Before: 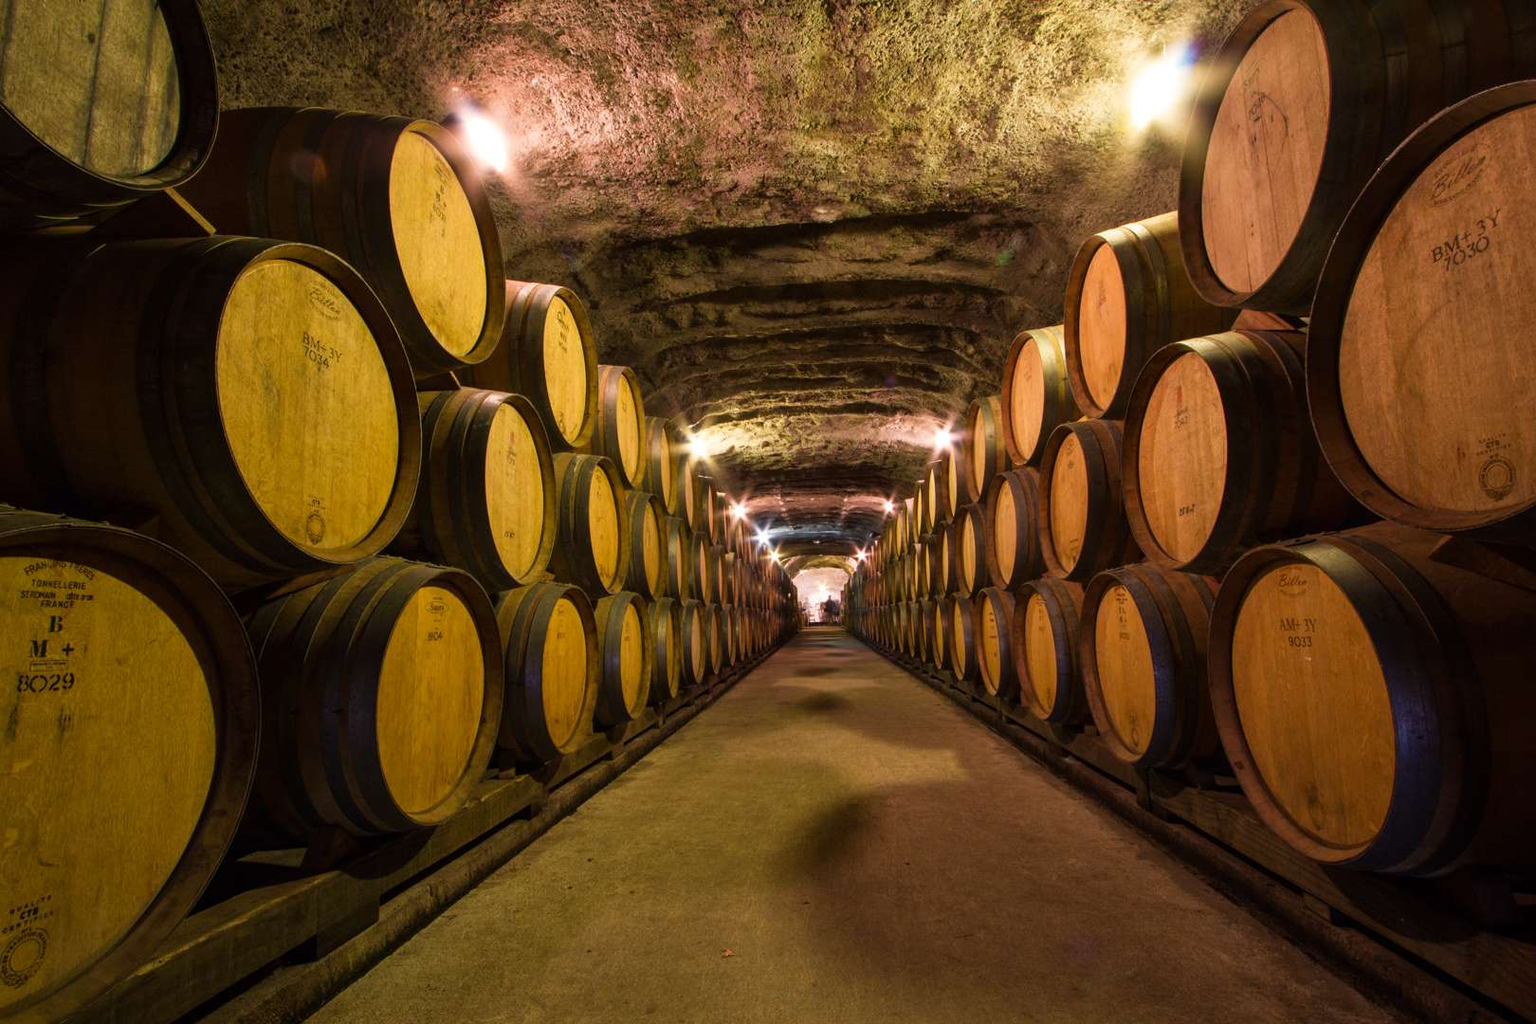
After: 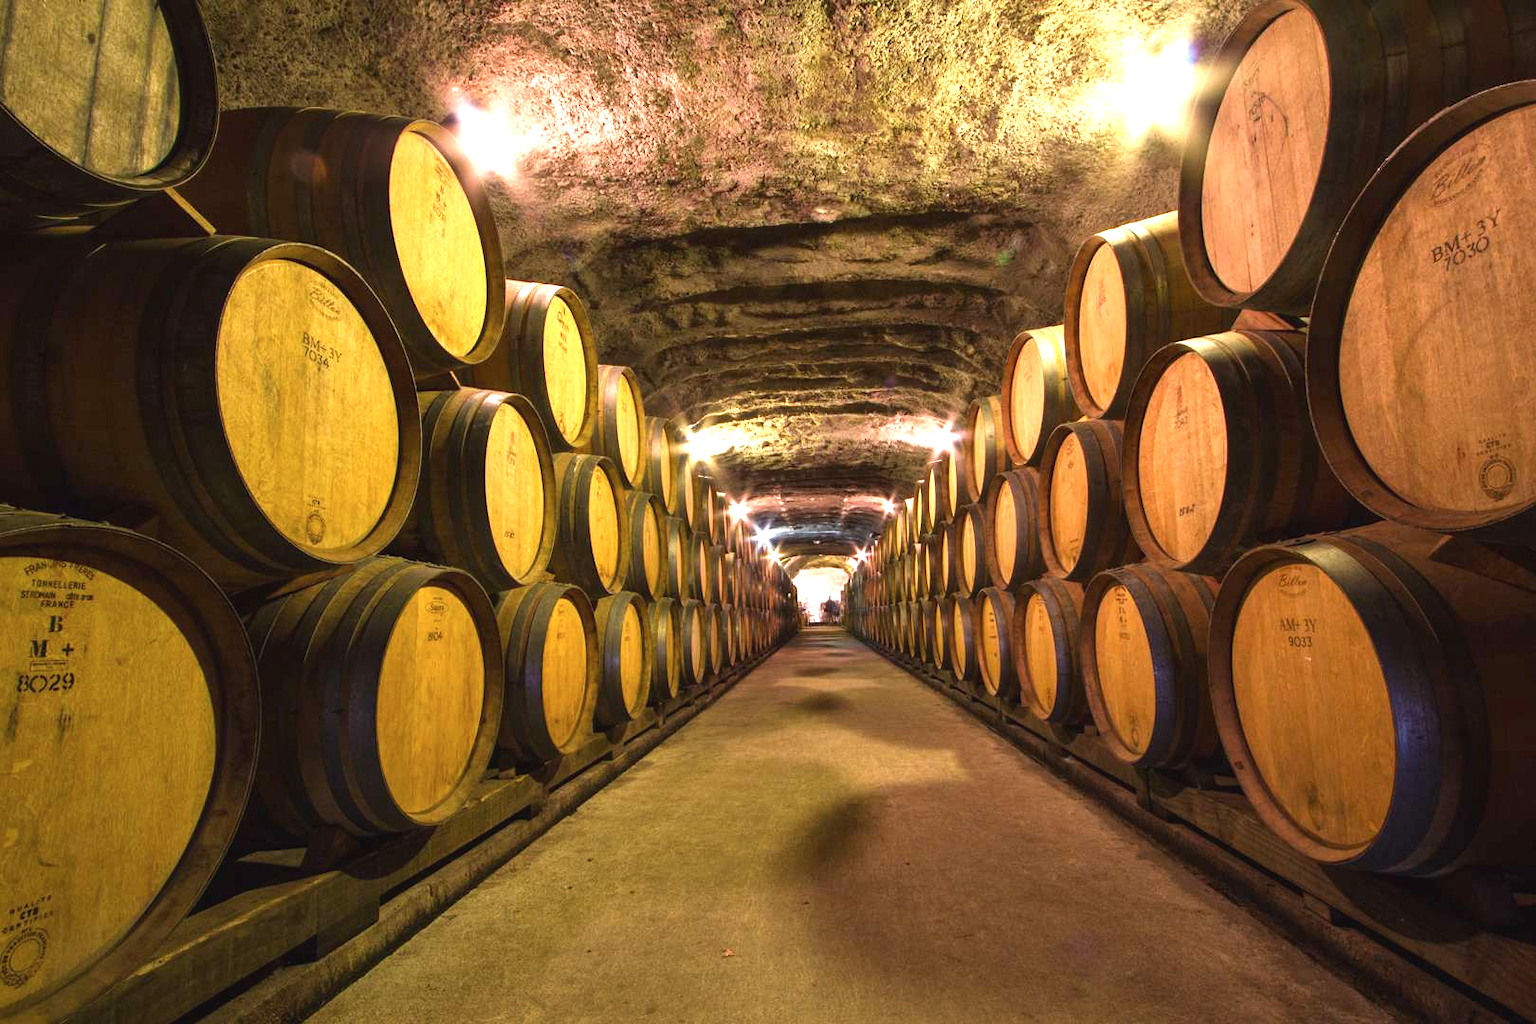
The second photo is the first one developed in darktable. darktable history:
contrast brightness saturation: contrast -0.08, brightness -0.04, saturation -0.11
exposure: black level correction 0, exposure 1.2 EV, compensate exposure bias true, compensate highlight preservation false
